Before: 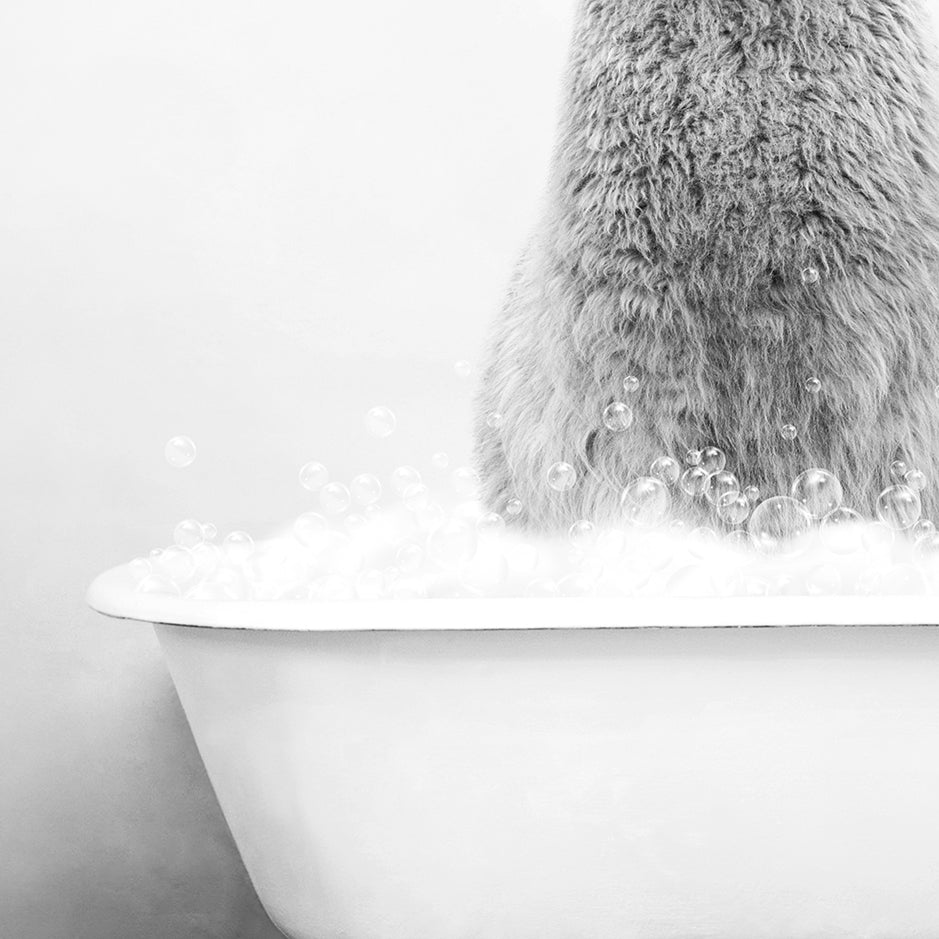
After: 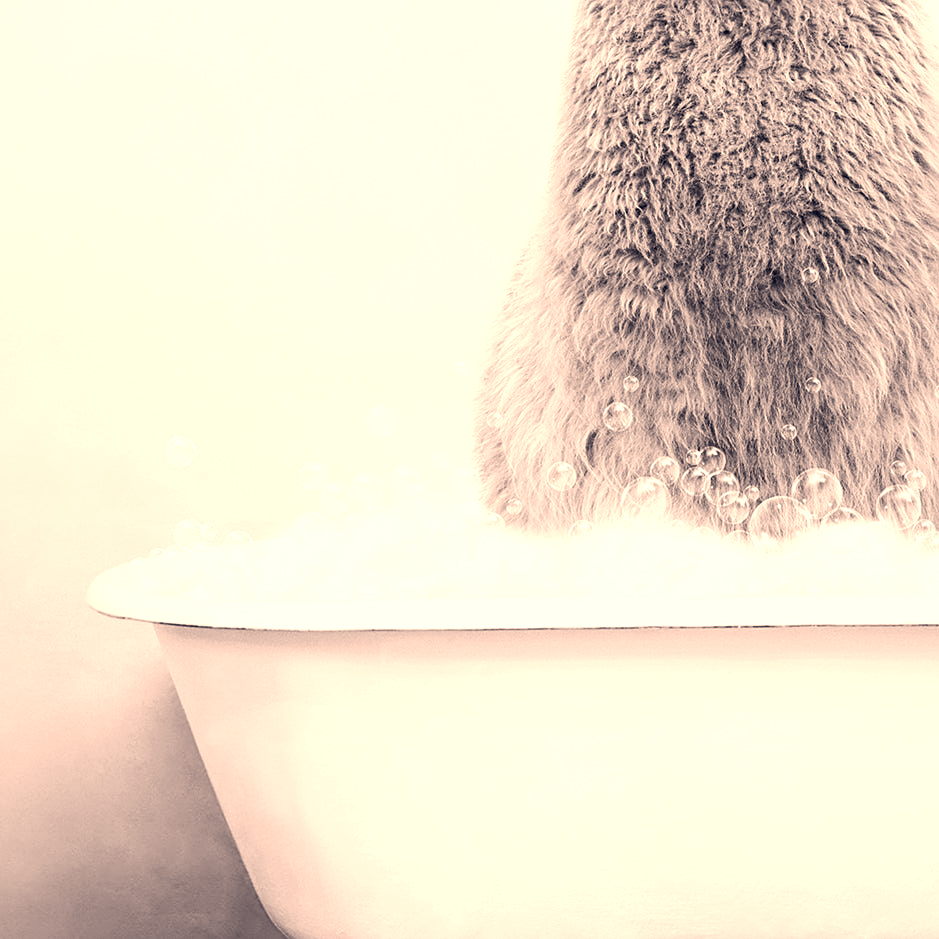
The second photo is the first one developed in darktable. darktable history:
color balance rgb: perceptual saturation grading › global saturation 10%, global vibrance 10%
sharpen: amount 0.2
color correction: highlights a* 19.59, highlights b* 27.49, shadows a* 3.46, shadows b* -17.28, saturation 0.73
tone equalizer: -8 EV -0.417 EV, -7 EV -0.389 EV, -6 EV -0.333 EV, -5 EV -0.222 EV, -3 EV 0.222 EV, -2 EV 0.333 EV, -1 EV 0.389 EV, +0 EV 0.417 EV, edges refinement/feathering 500, mask exposure compensation -1.57 EV, preserve details no
